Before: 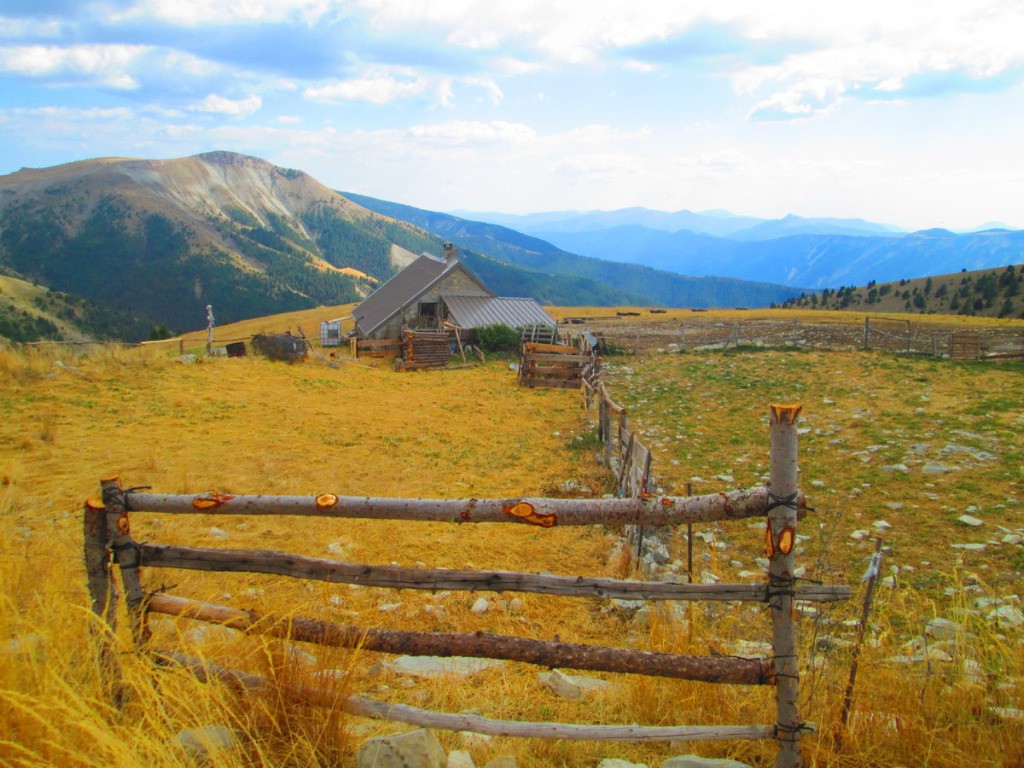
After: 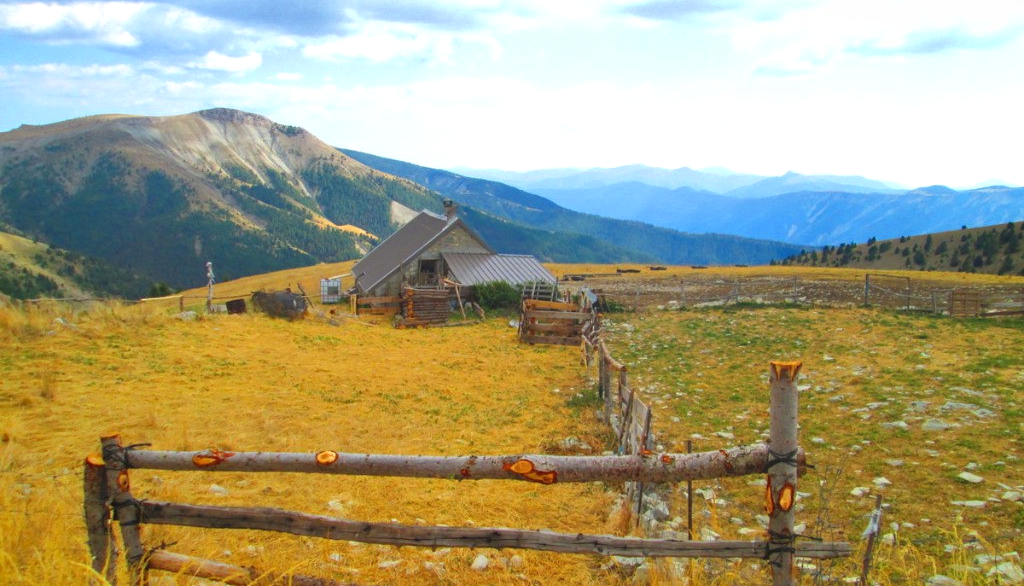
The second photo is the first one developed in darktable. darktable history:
exposure: black level correction 0, exposure 0.301 EV, compensate highlight preservation false
crop: top 5.613%, bottom 18.007%
shadows and highlights: highlights color adjustment 0.295%, soften with gaussian
